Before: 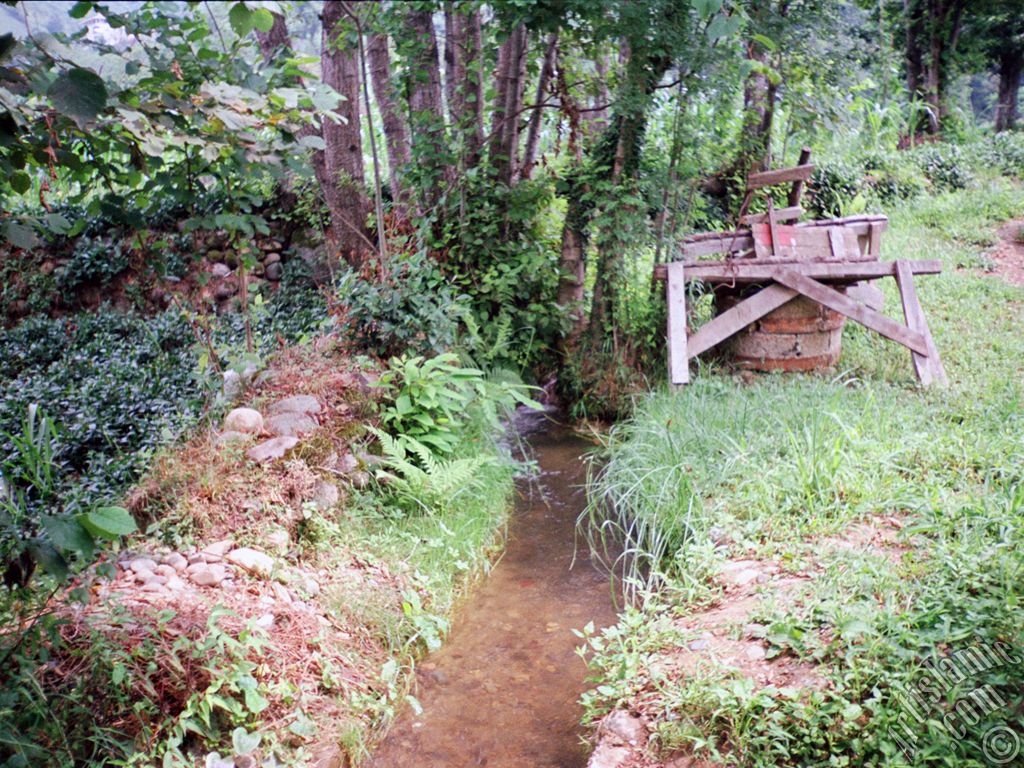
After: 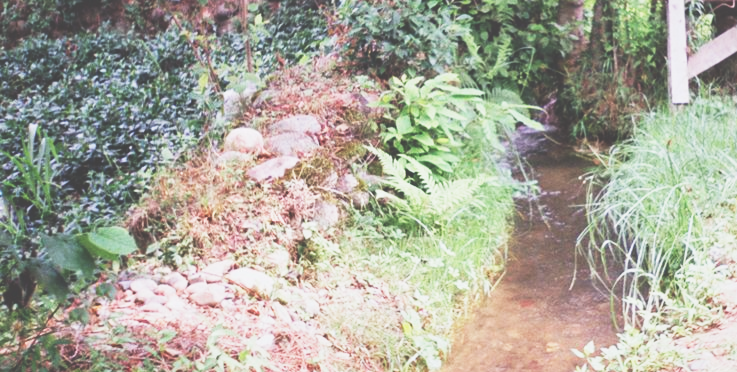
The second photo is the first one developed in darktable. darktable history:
exposure: black level correction -0.041, exposure 0.064 EV, compensate highlight preservation false
tone equalizer: on, module defaults
base curve: curves: ch0 [(0, 0) (0.088, 0.125) (0.176, 0.251) (0.354, 0.501) (0.613, 0.749) (1, 0.877)], preserve colors none
crop: top 36.498%, right 27.964%, bottom 14.995%
local contrast: mode bilateral grid, contrast 20, coarseness 50, detail 120%, midtone range 0.2
